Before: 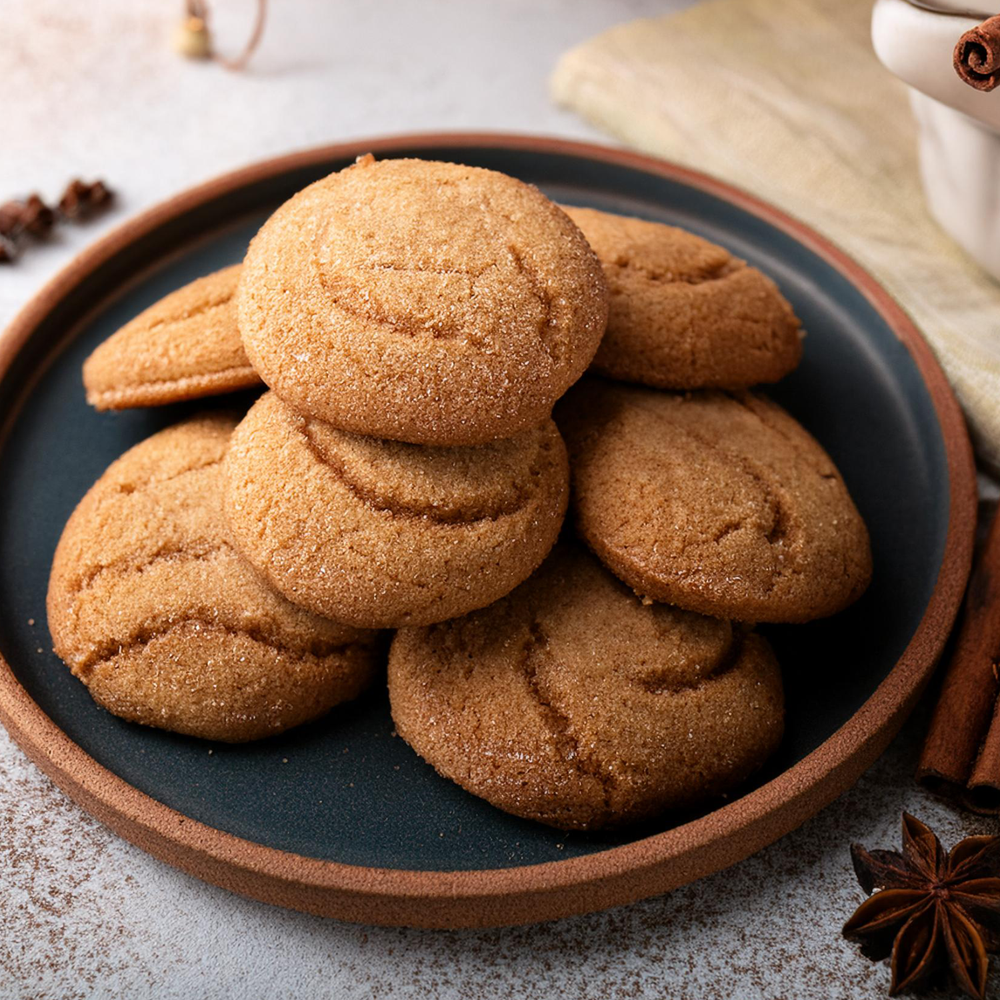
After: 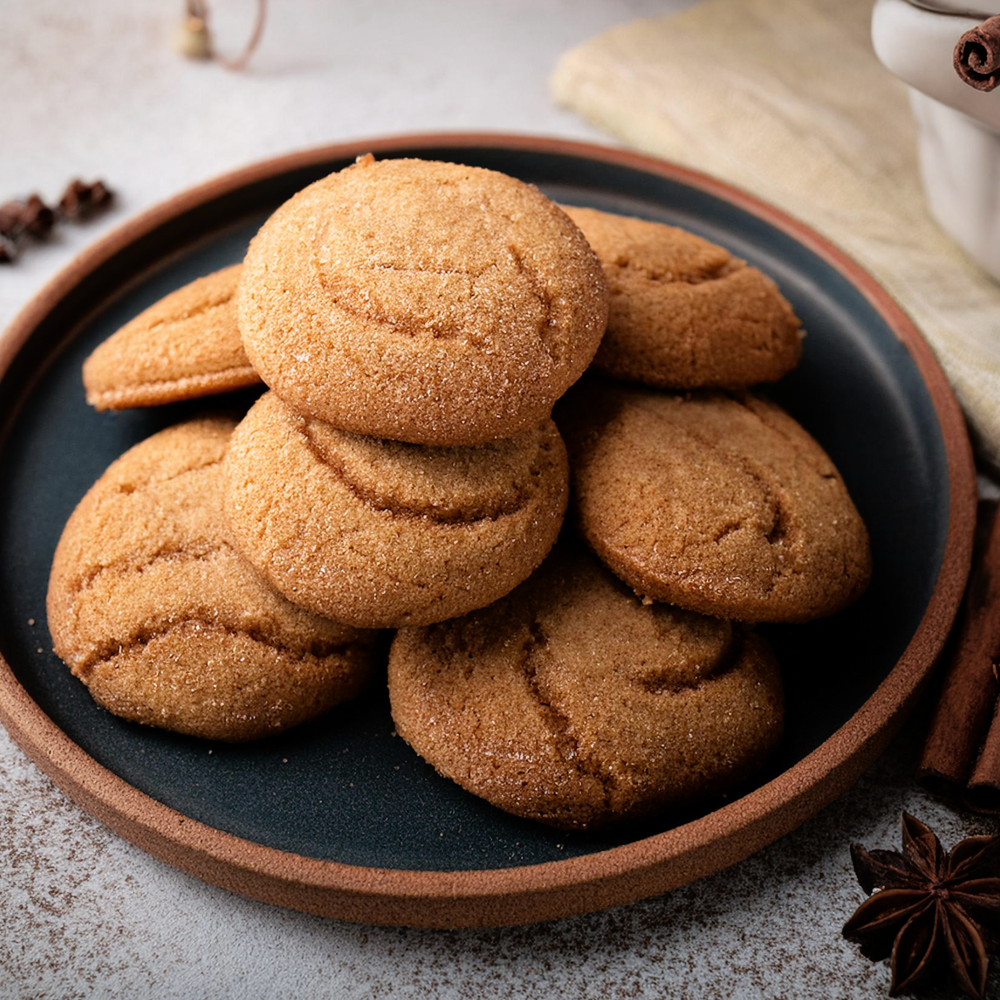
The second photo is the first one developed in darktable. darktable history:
vignetting: fall-off radius 93.87%
rgb curve: curves: ch0 [(0, 0) (0.136, 0.078) (0.262, 0.245) (0.414, 0.42) (1, 1)], compensate middle gray true, preserve colors basic power
